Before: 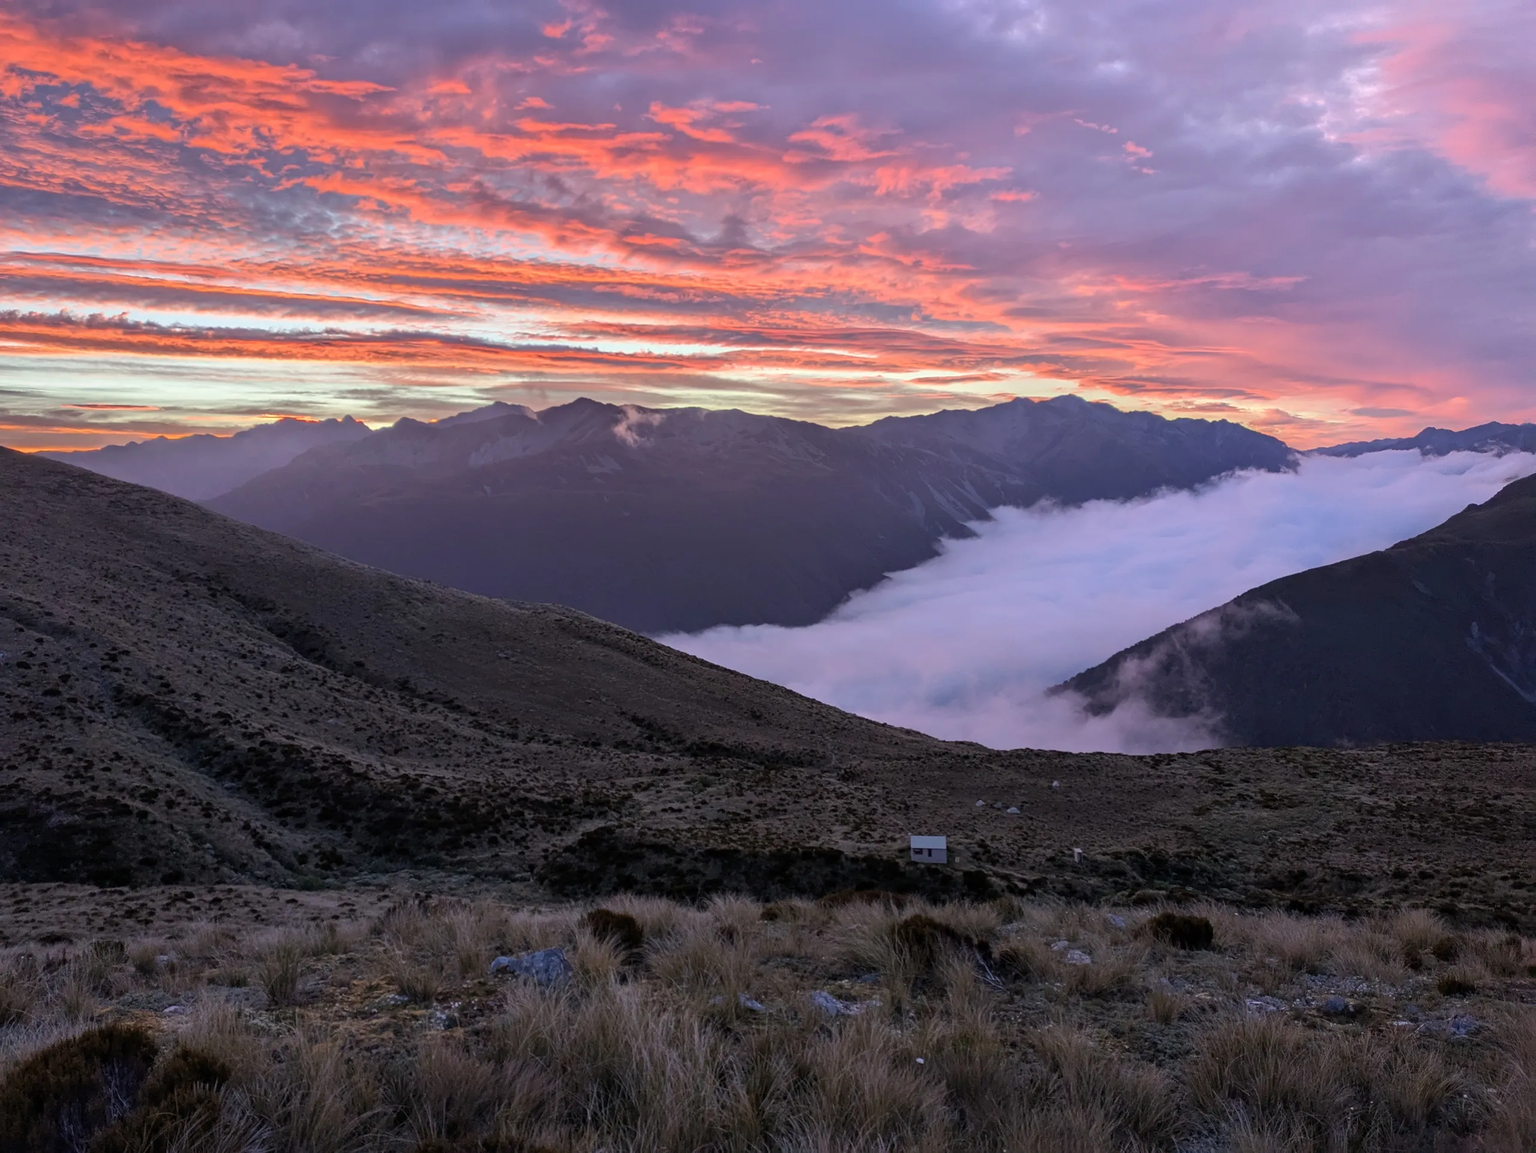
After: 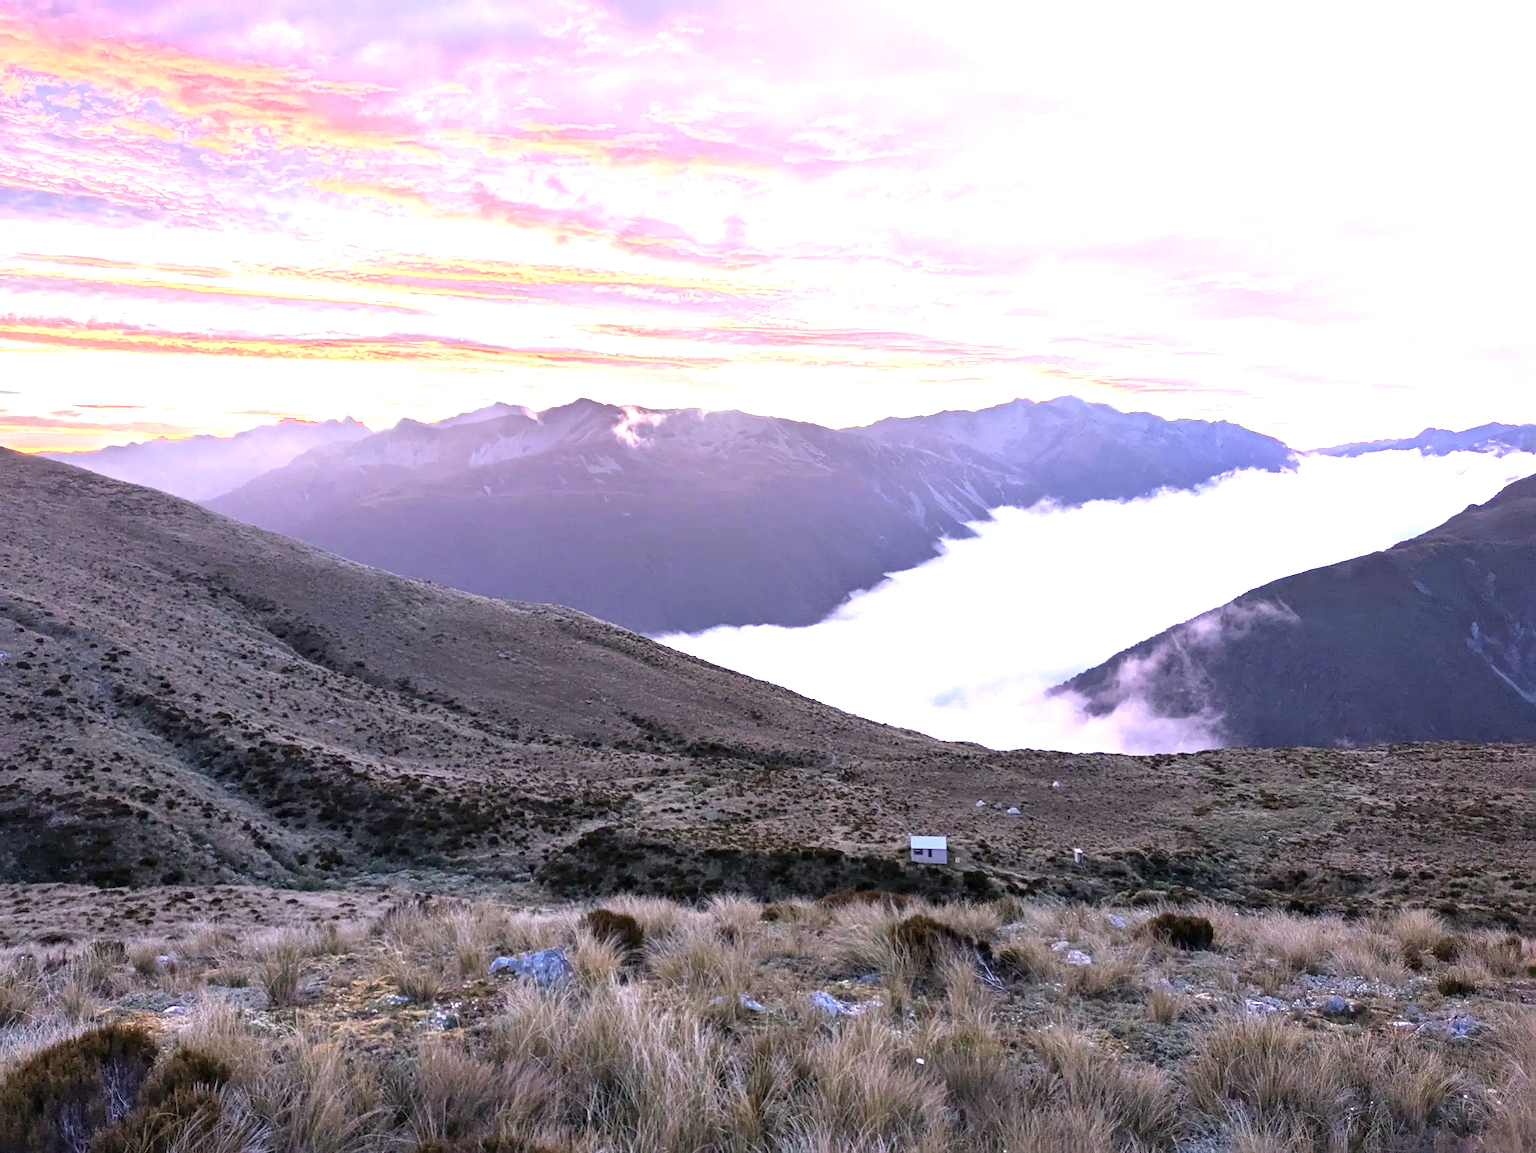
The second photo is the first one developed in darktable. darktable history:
exposure: exposure 2.199 EV, compensate highlight preservation false
